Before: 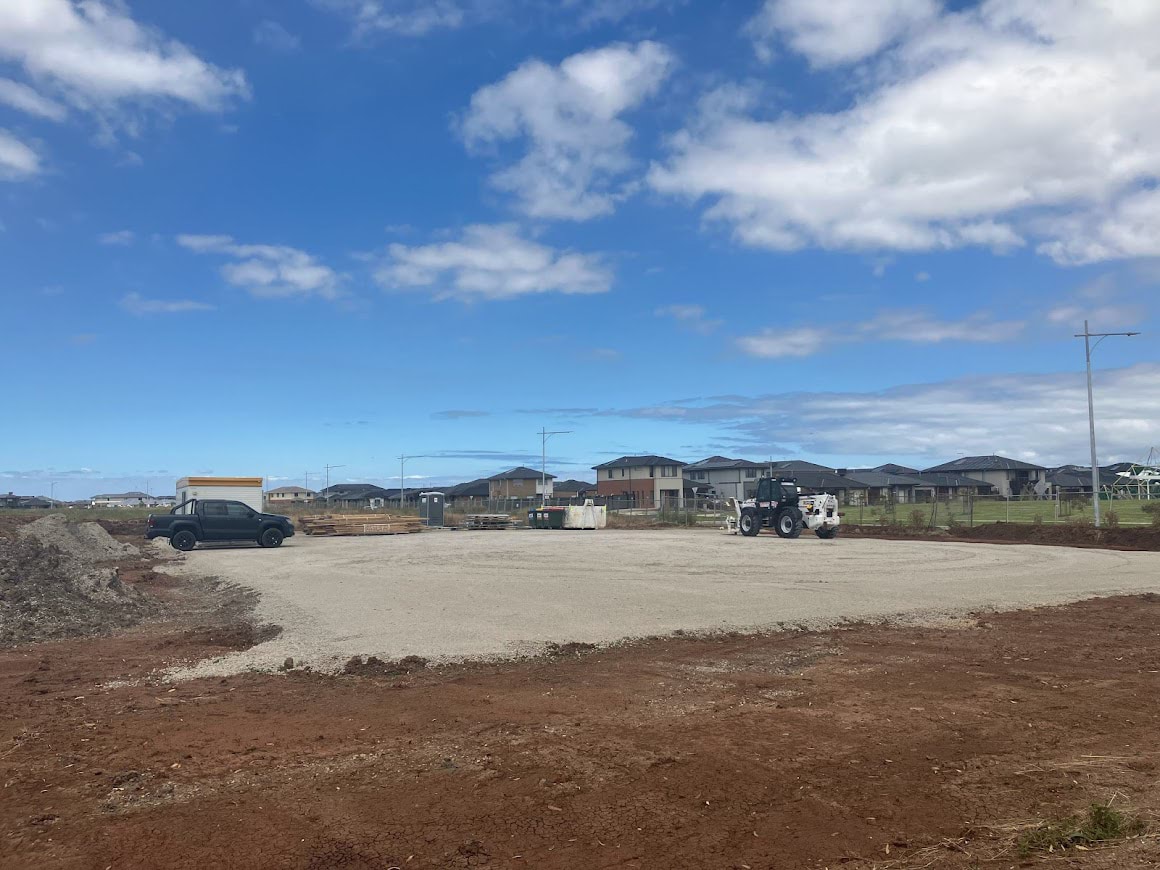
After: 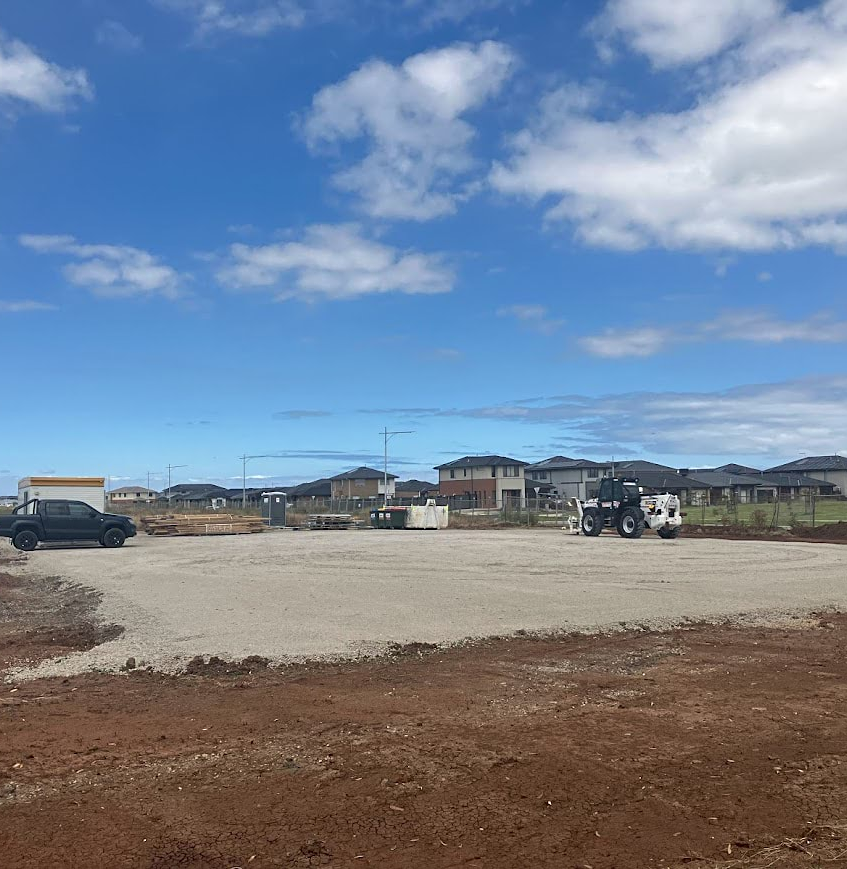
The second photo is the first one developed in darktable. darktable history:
crop: left 13.644%, top 0%, right 13.316%
sharpen: radius 2.489, amount 0.331
